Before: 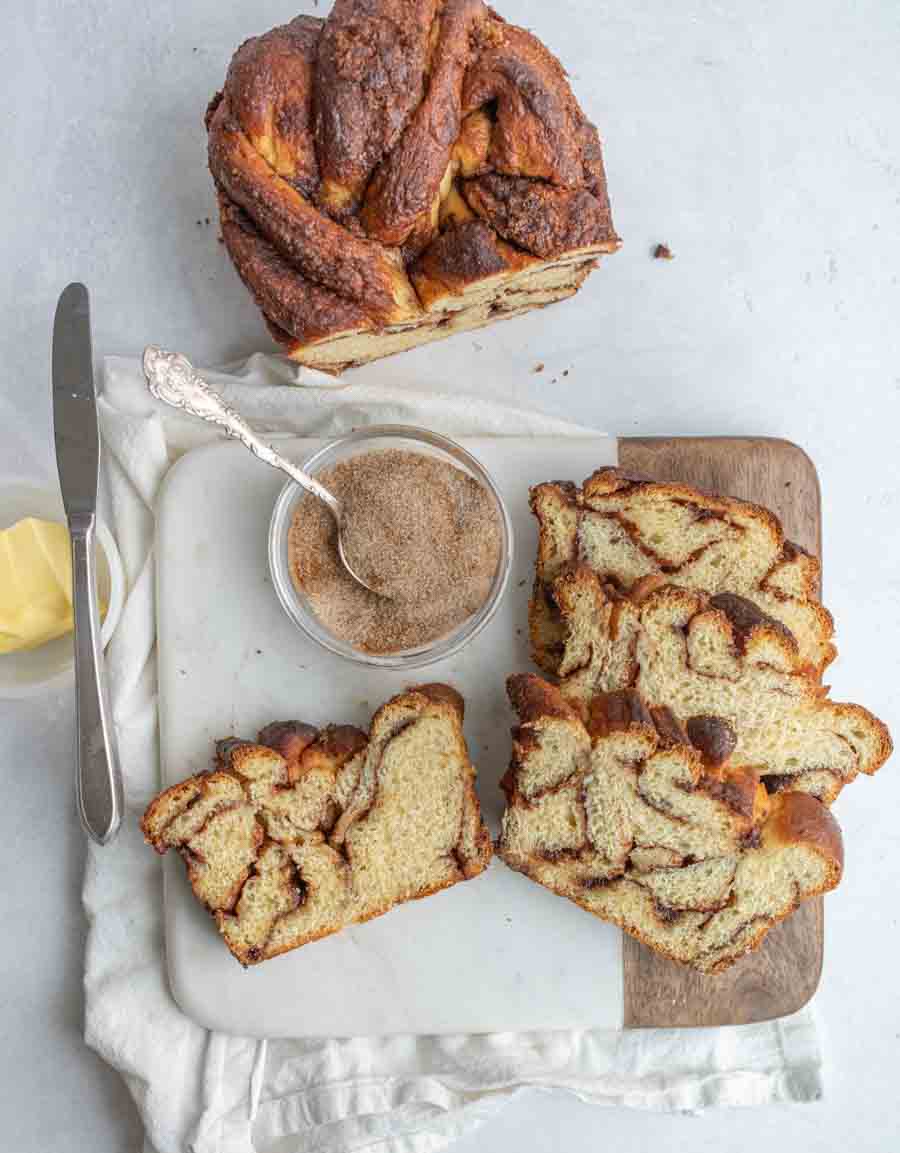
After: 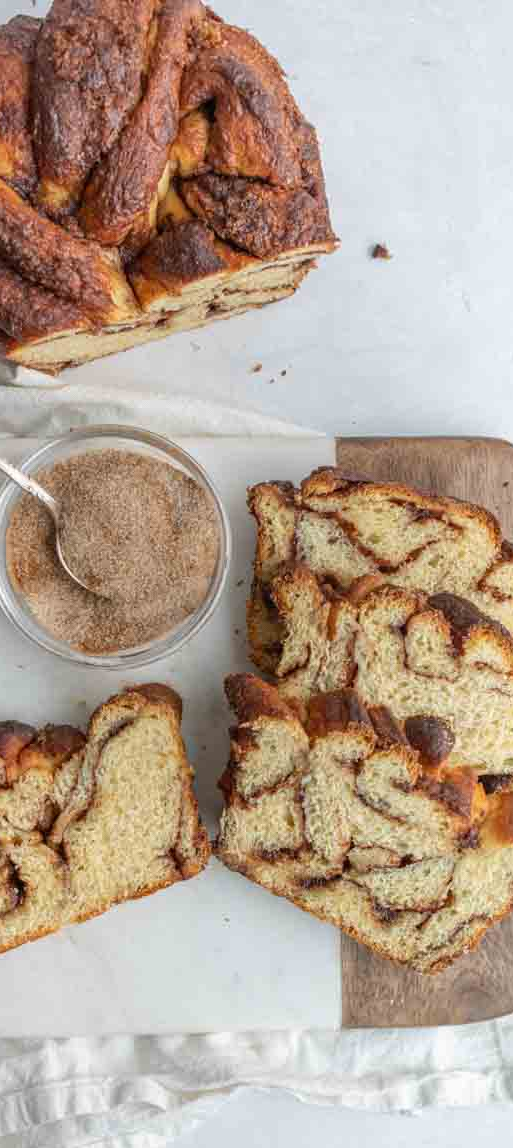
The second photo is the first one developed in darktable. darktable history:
crop: left 31.438%, top 0.014%, right 11.43%
